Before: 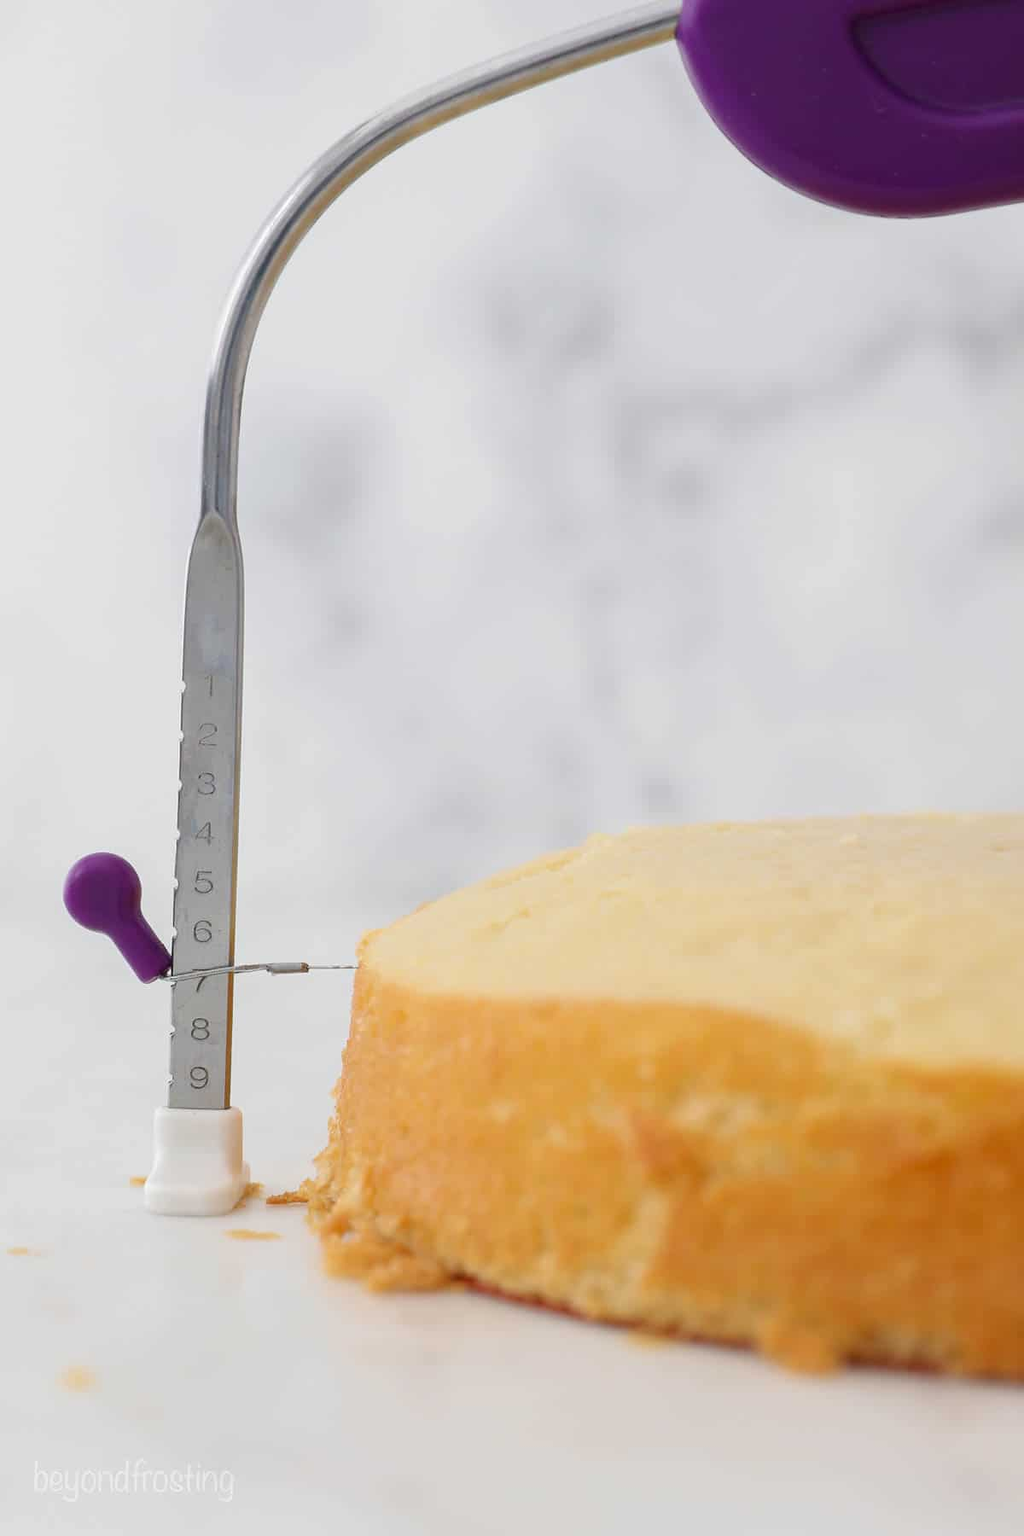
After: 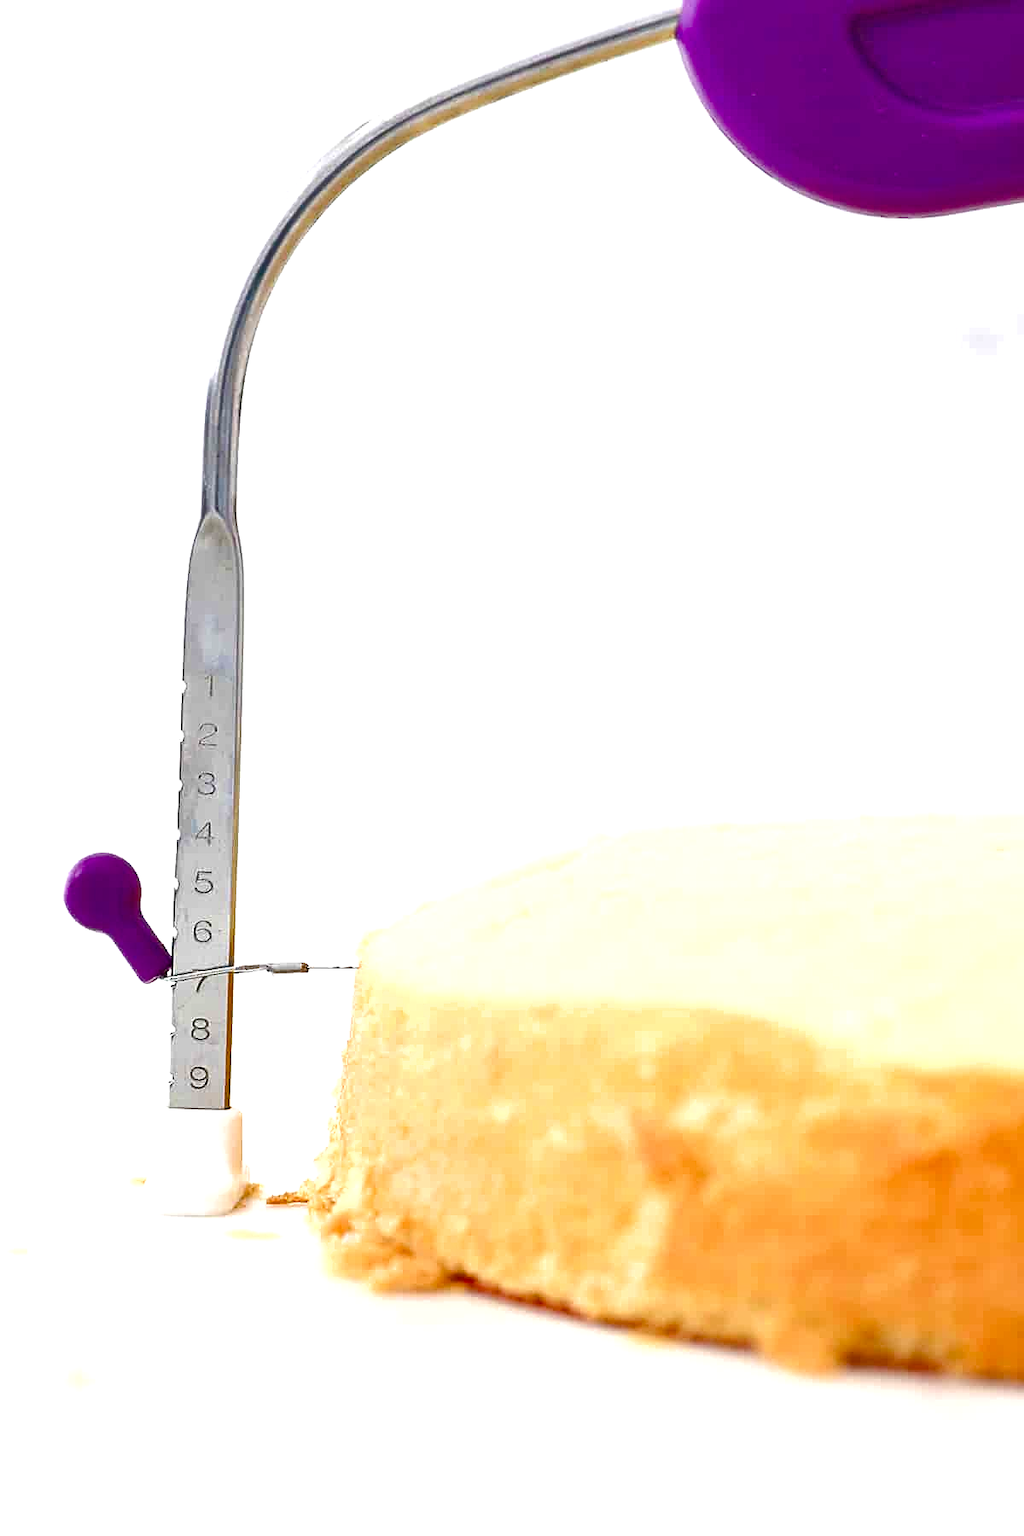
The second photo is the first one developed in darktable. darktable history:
sharpen: on, module defaults
contrast brightness saturation: saturation -0.033
shadows and highlights: shadows 29.74, highlights -30.24, low approximation 0.01, soften with gaussian
velvia: strength 31.32%, mid-tones bias 0.205
color balance rgb: perceptual saturation grading › global saturation 0.851%, perceptual saturation grading › highlights -31.944%, perceptual saturation grading › mid-tones 5.117%, perceptual saturation grading › shadows 17.315%, global vibrance 20%
exposure: black level correction 0, exposure 1 EV, compensate highlight preservation false
